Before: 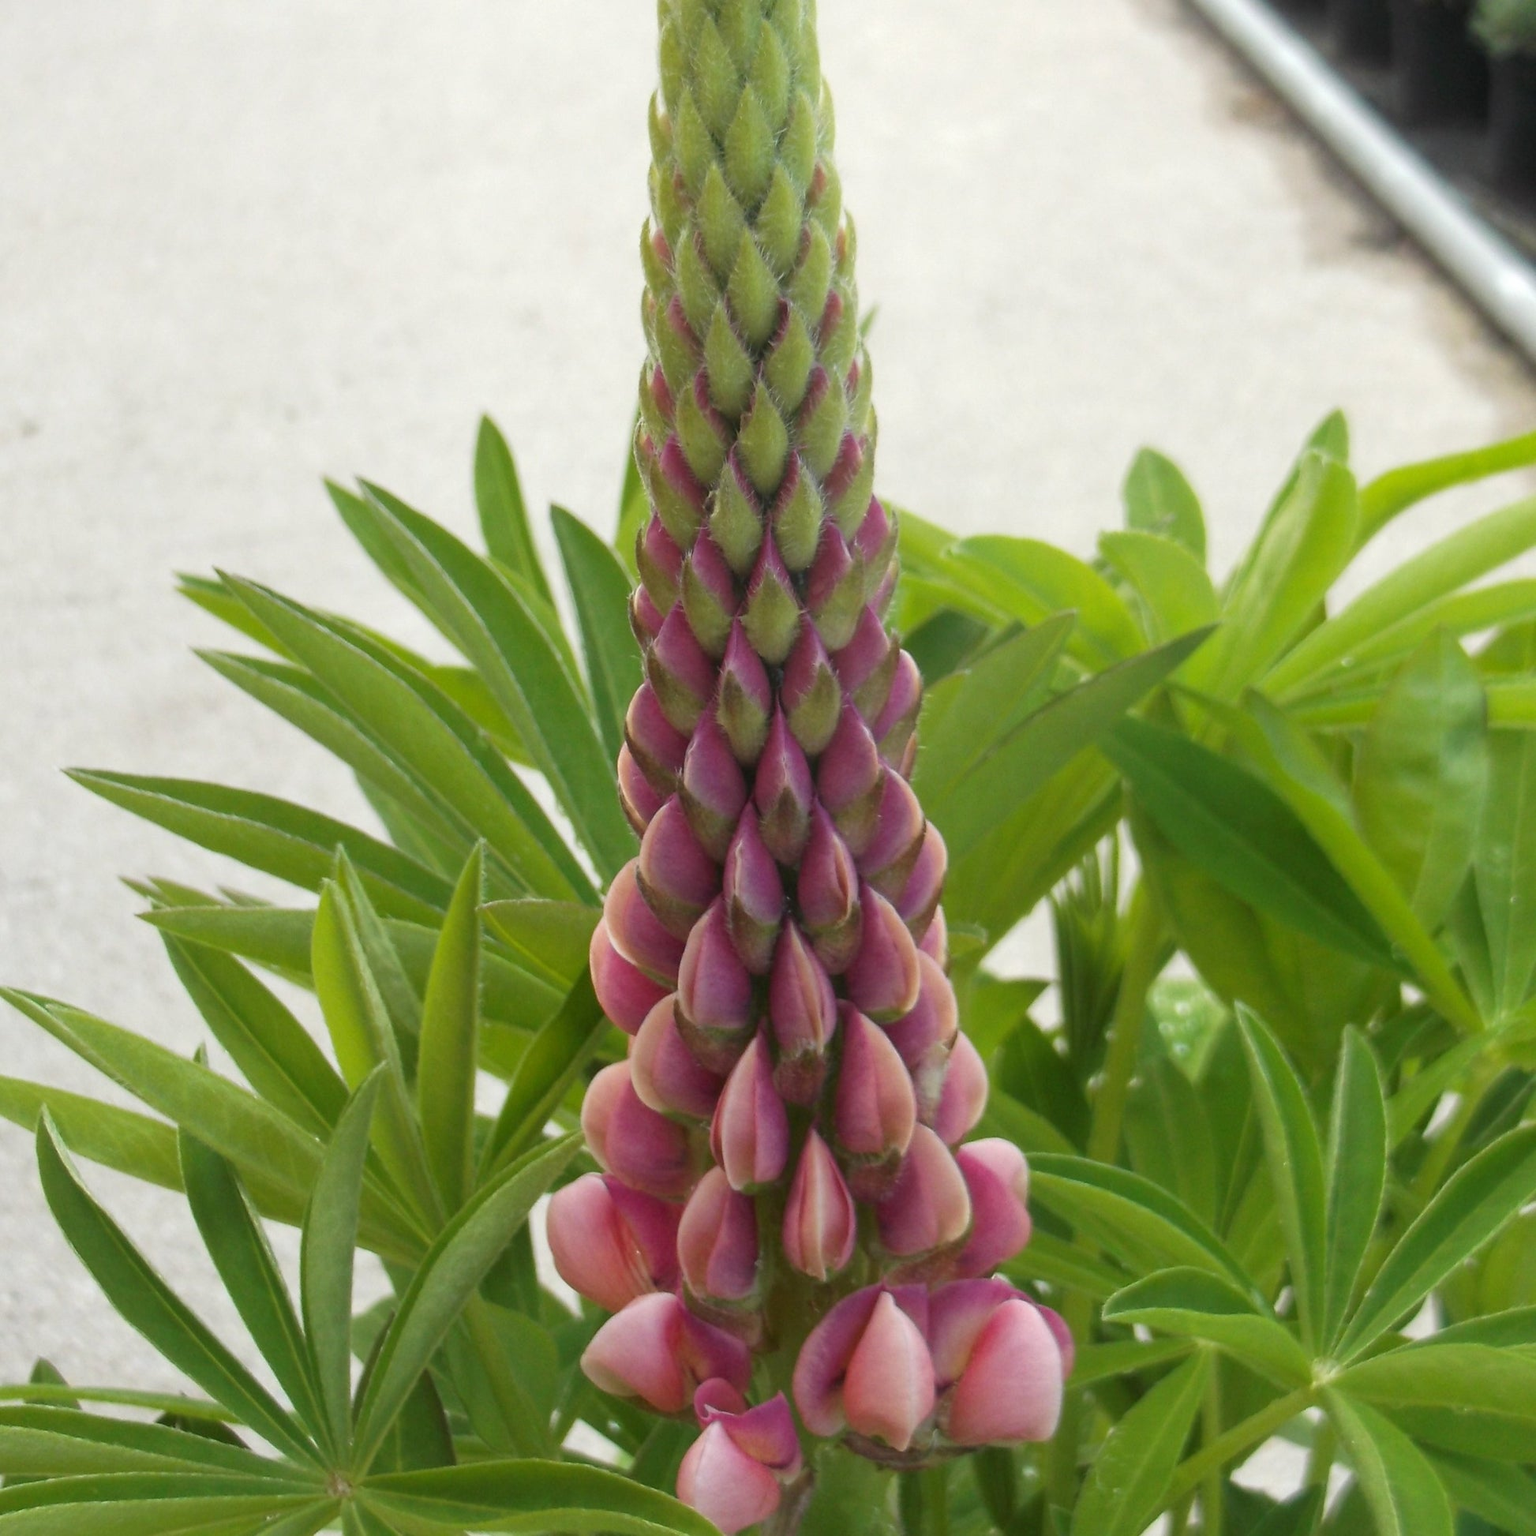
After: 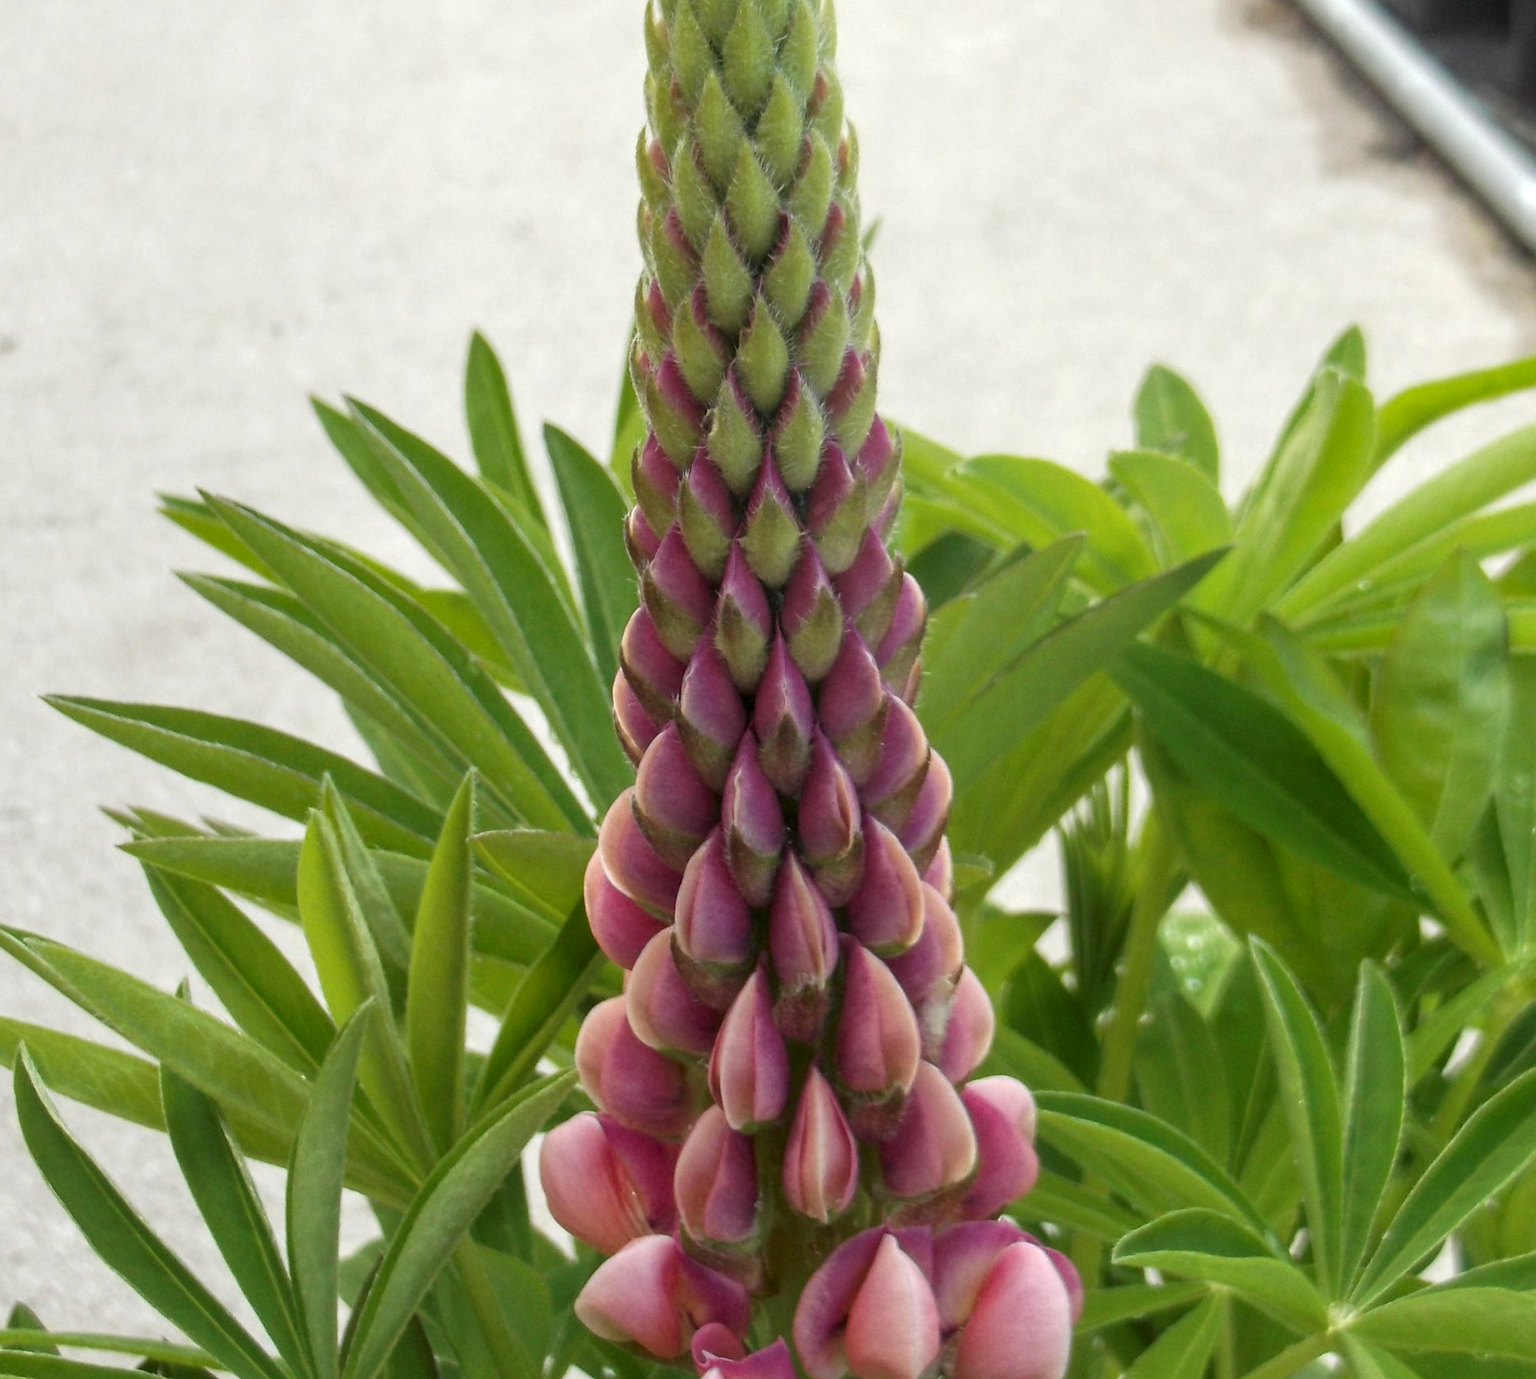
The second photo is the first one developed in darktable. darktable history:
local contrast: detail 130%
crop: left 1.507%, top 6.147%, right 1.379%, bottom 6.637%
